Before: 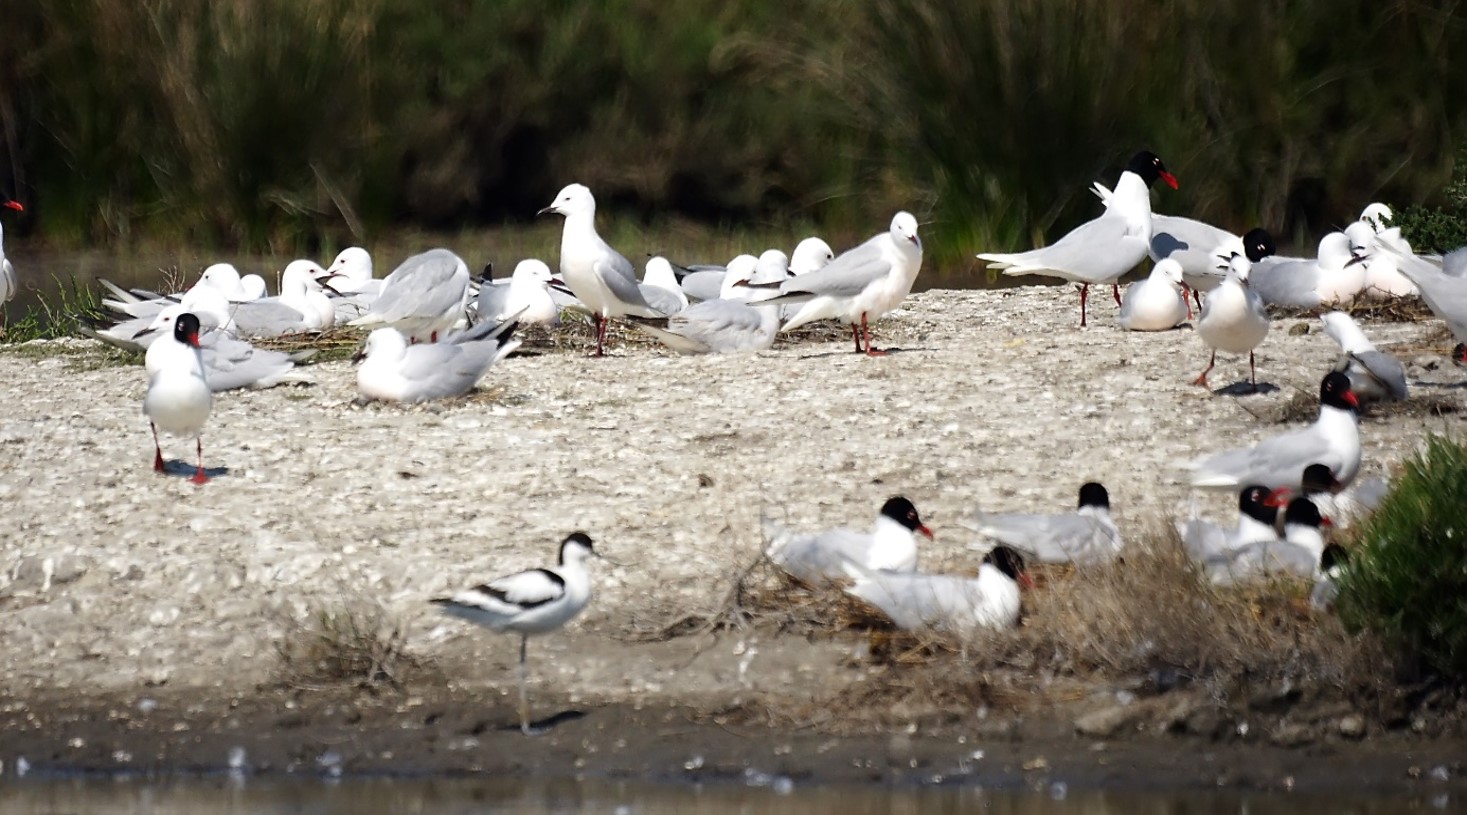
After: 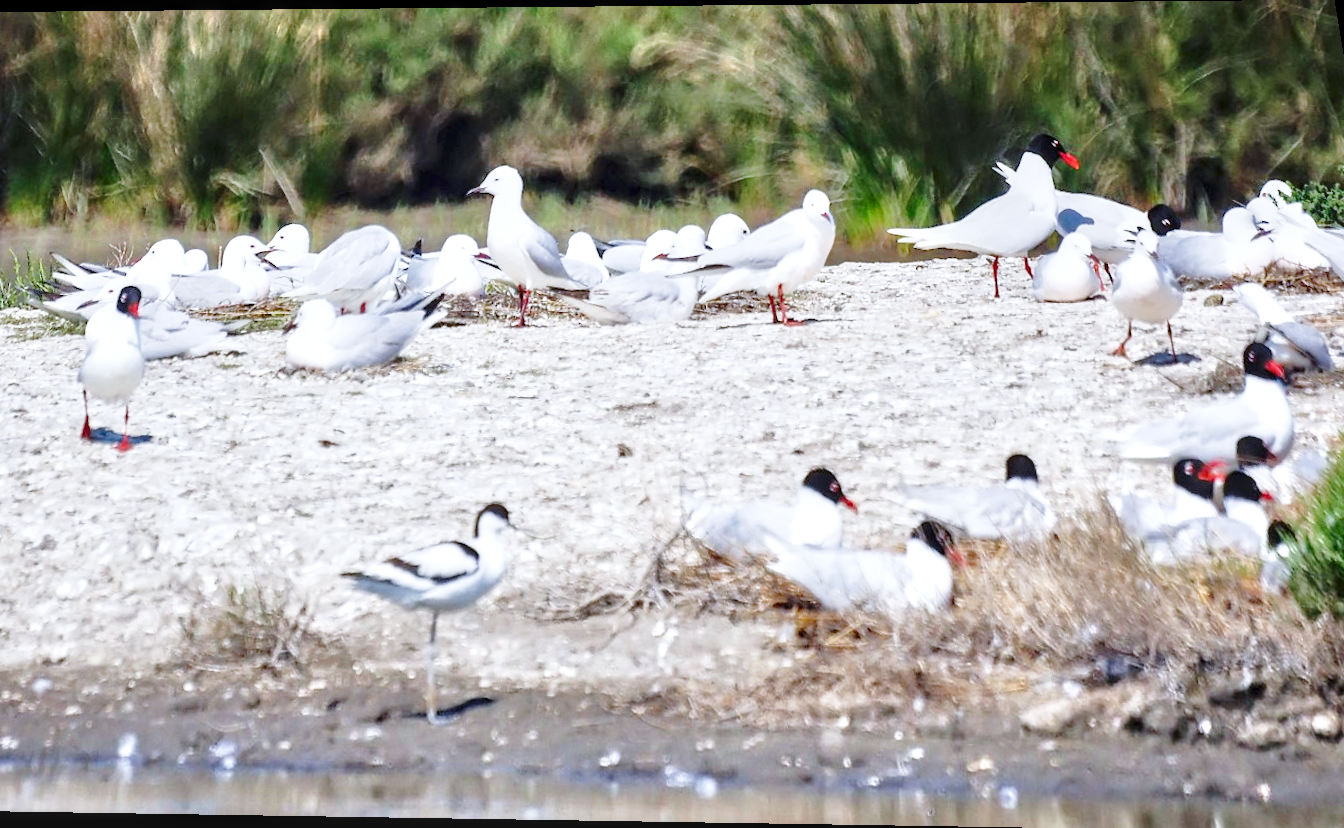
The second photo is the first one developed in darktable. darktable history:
base curve: curves: ch0 [(0, 0) (0.028, 0.03) (0.121, 0.232) (0.46, 0.748) (0.859, 0.968) (1, 1)], preserve colors none
local contrast: detail 130%
crop: left 8.026%, right 7.374%
color calibration: illuminant as shot in camera, x 0.37, y 0.382, temperature 4313.32 K
white balance: emerald 1
rotate and perspective: rotation 0.128°, lens shift (vertical) -0.181, lens shift (horizontal) -0.044, shear 0.001, automatic cropping off
tone equalizer: -8 EV 2 EV, -7 EV 2 EV, -6 EV 2 EV, -5 EV 2 EV, -4 EV 2 EV, -3 EV 1.5 EV, -2 EV 1 EV, -1 EV 0.5 EV
